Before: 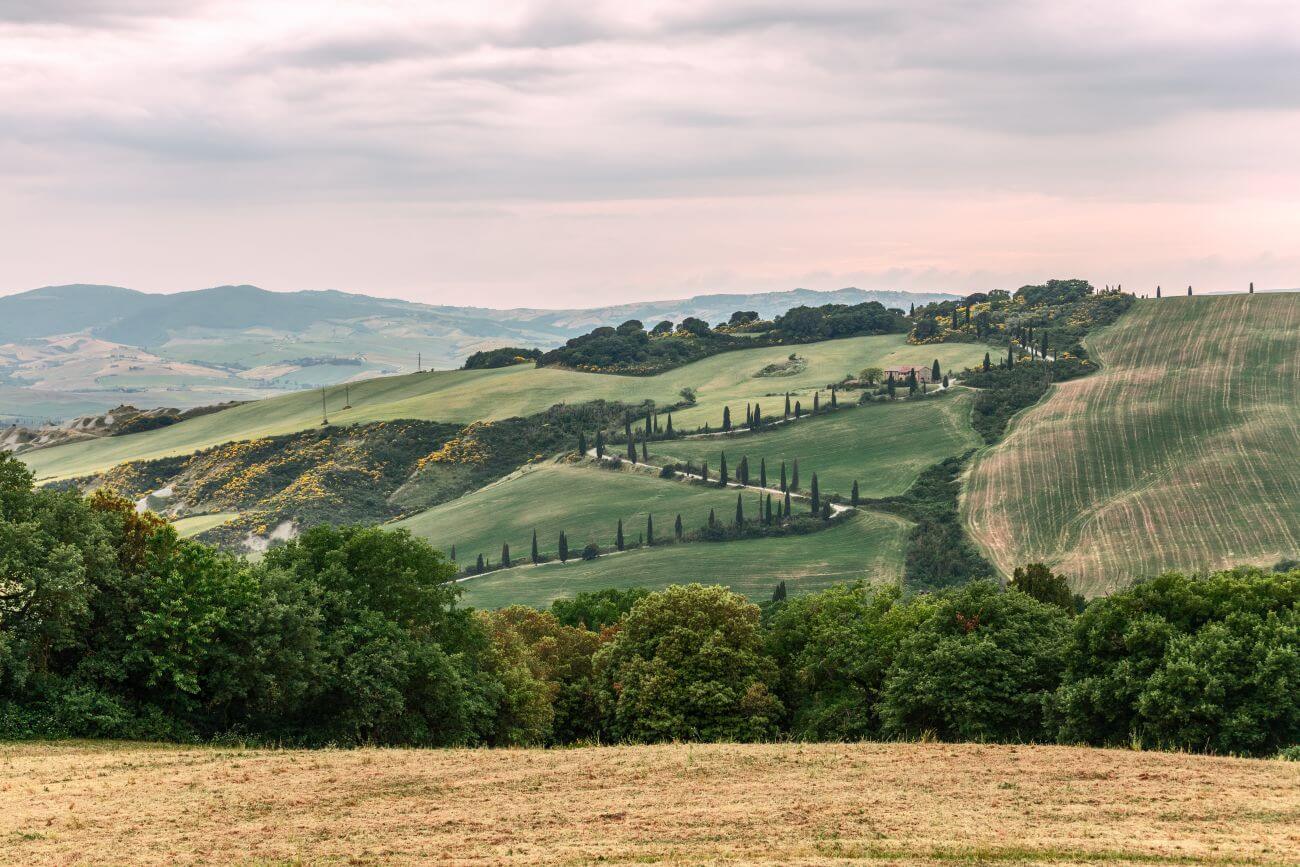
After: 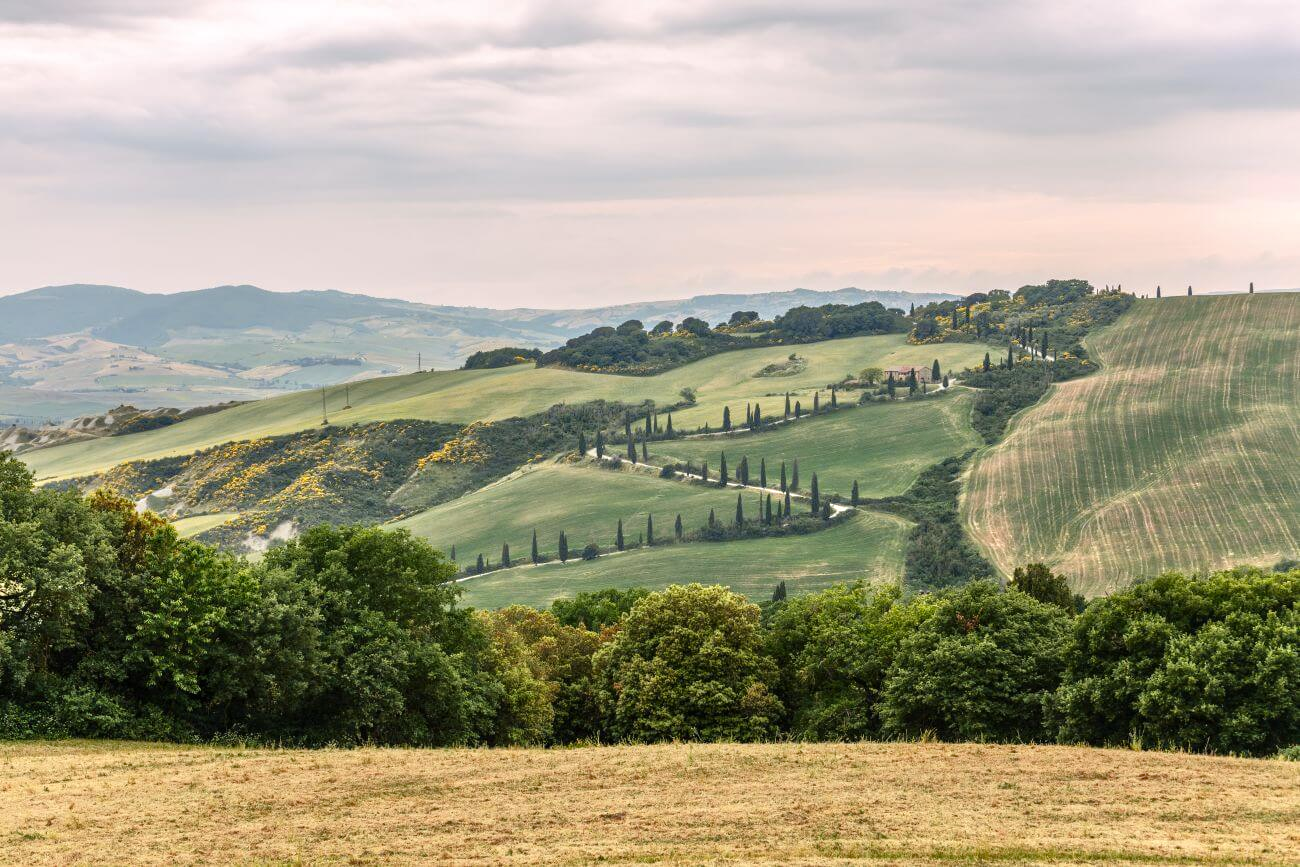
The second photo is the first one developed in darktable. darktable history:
color contrast: green-magenta contrast 0.8, blue-yellow contrast 1.1, unbound 0
tone equalizer: -8 EV 0.001 EV, -7 EV -0.004 EV, -6 EV 0.009 EV, -5 EV 0.032 EV, -4 EV 0.276 EV, -3 EV 0.644 EV, -2 EV 0.584 EV, -1 EV 0.187 EV, +0 EV 0.024 EV
